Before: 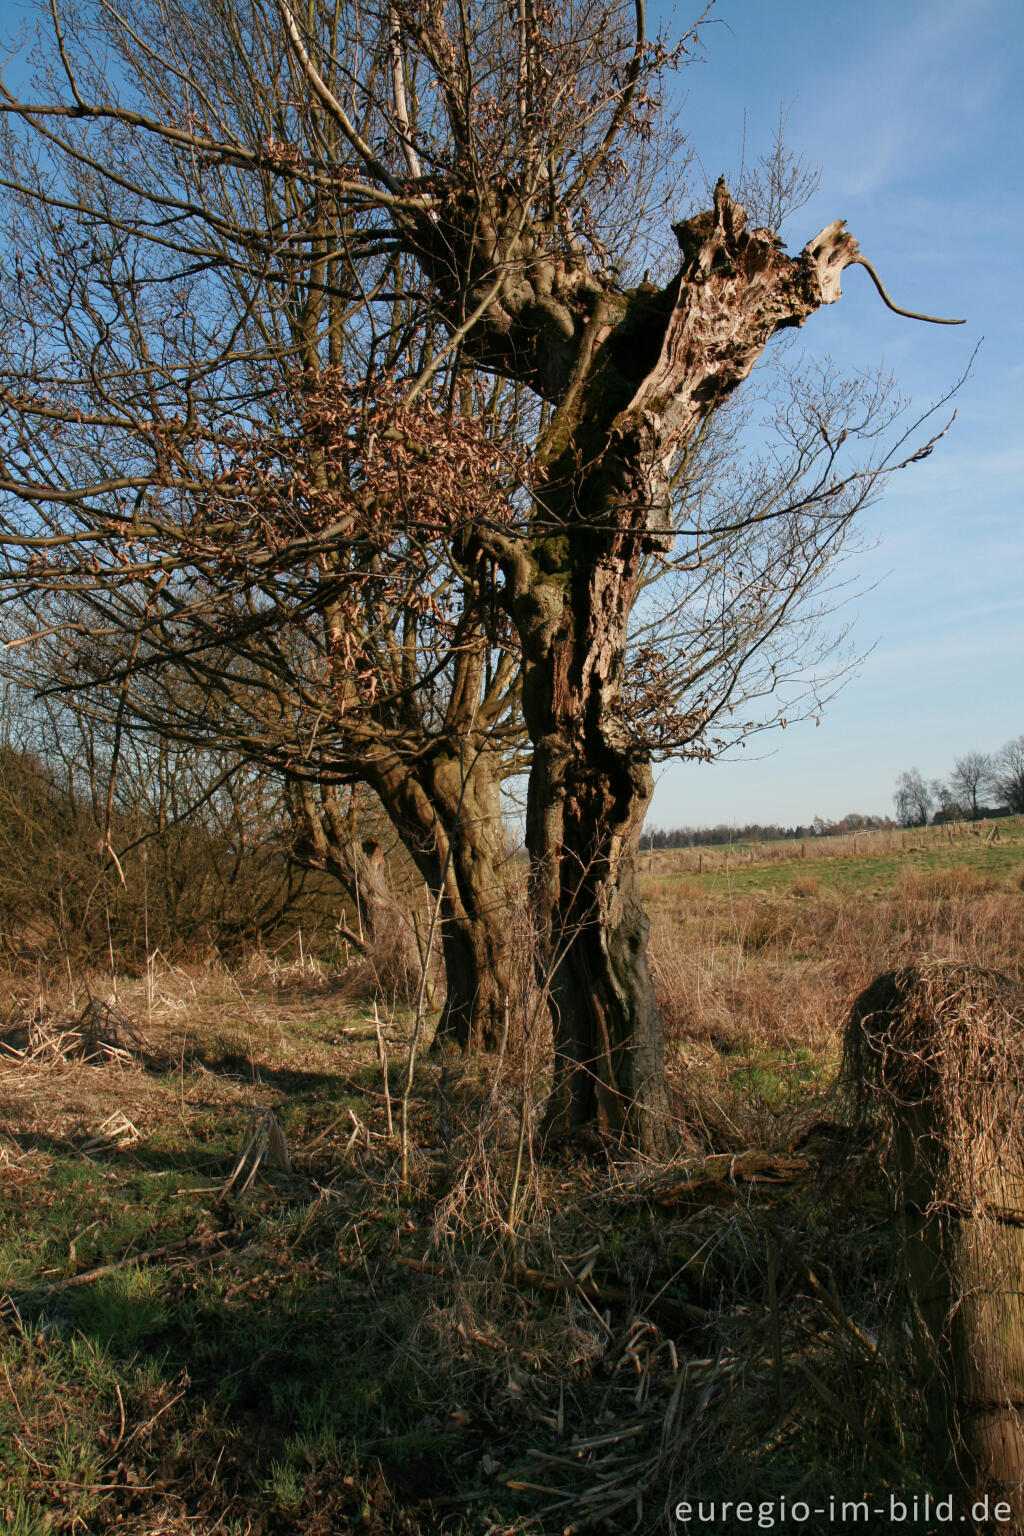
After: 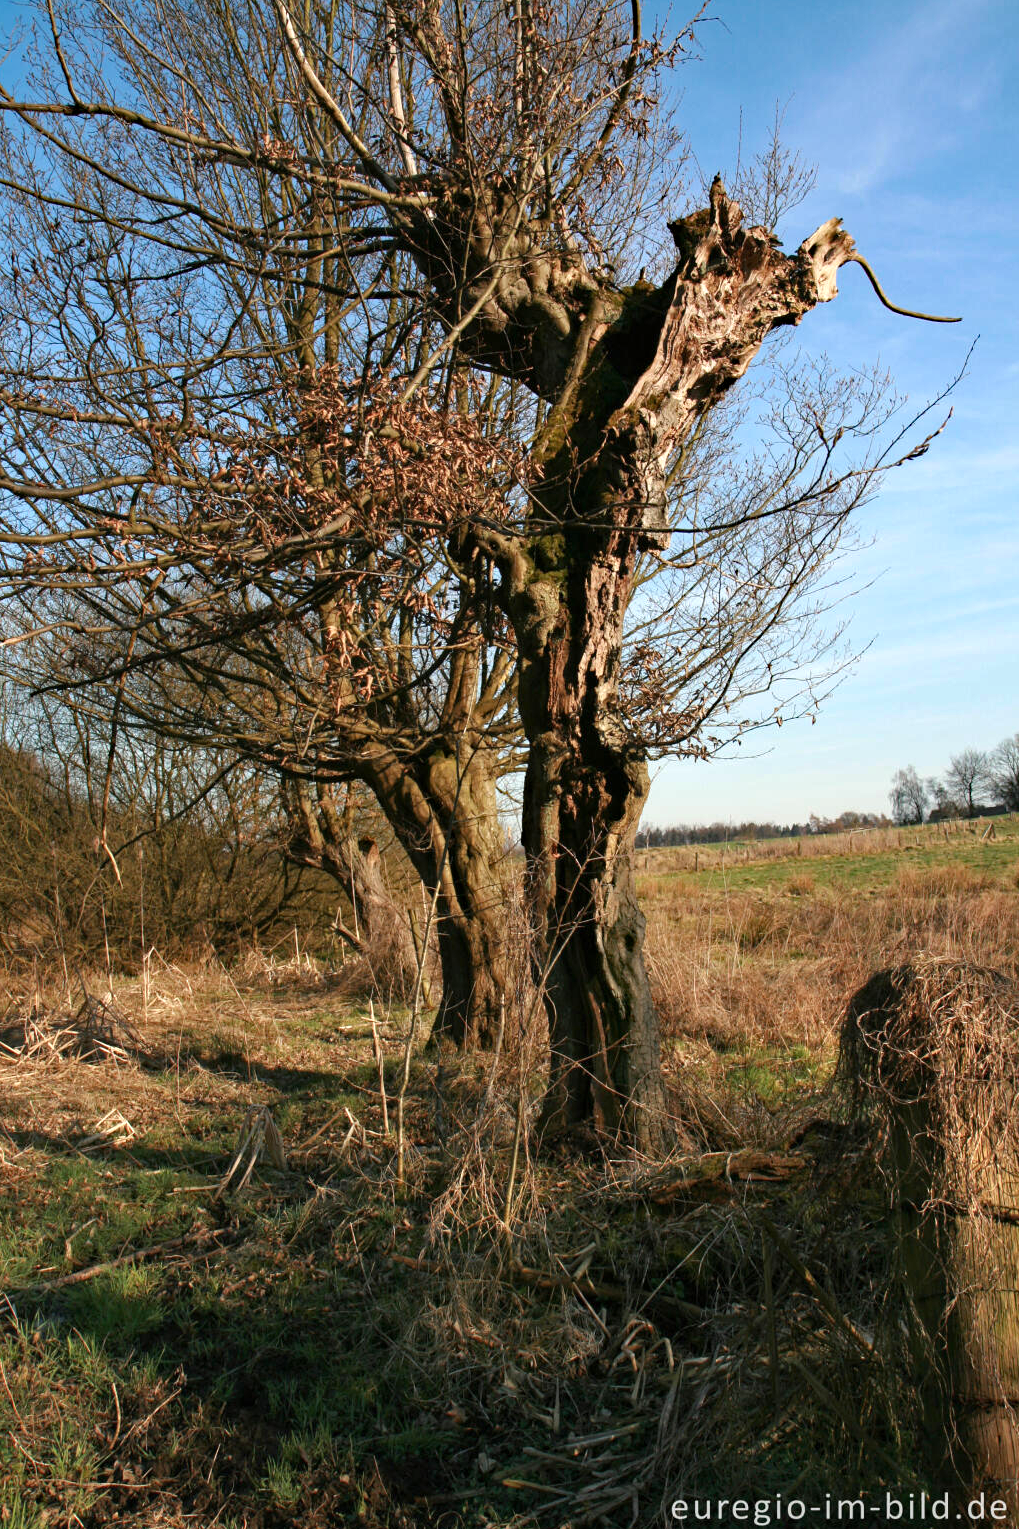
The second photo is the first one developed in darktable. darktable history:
exposure: exposure 0.494 EV, compensate highlight preservation false
crop and rotate: left 0.459%, top 0.131%, bottom 0.272%
haze removal: strength 0.287, distance 0.25, compatibility mode true, adaptive false
